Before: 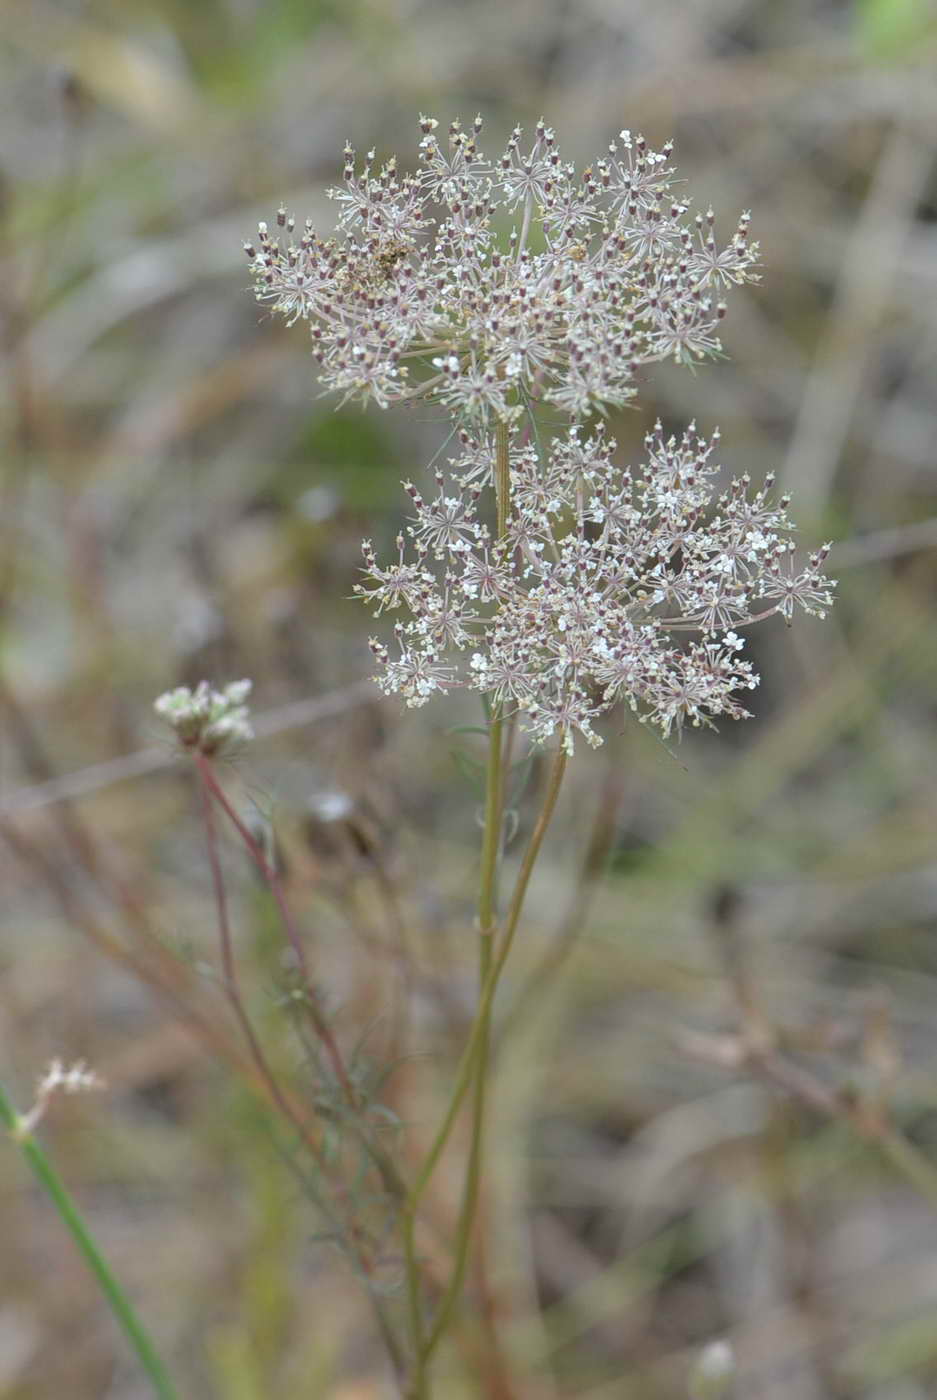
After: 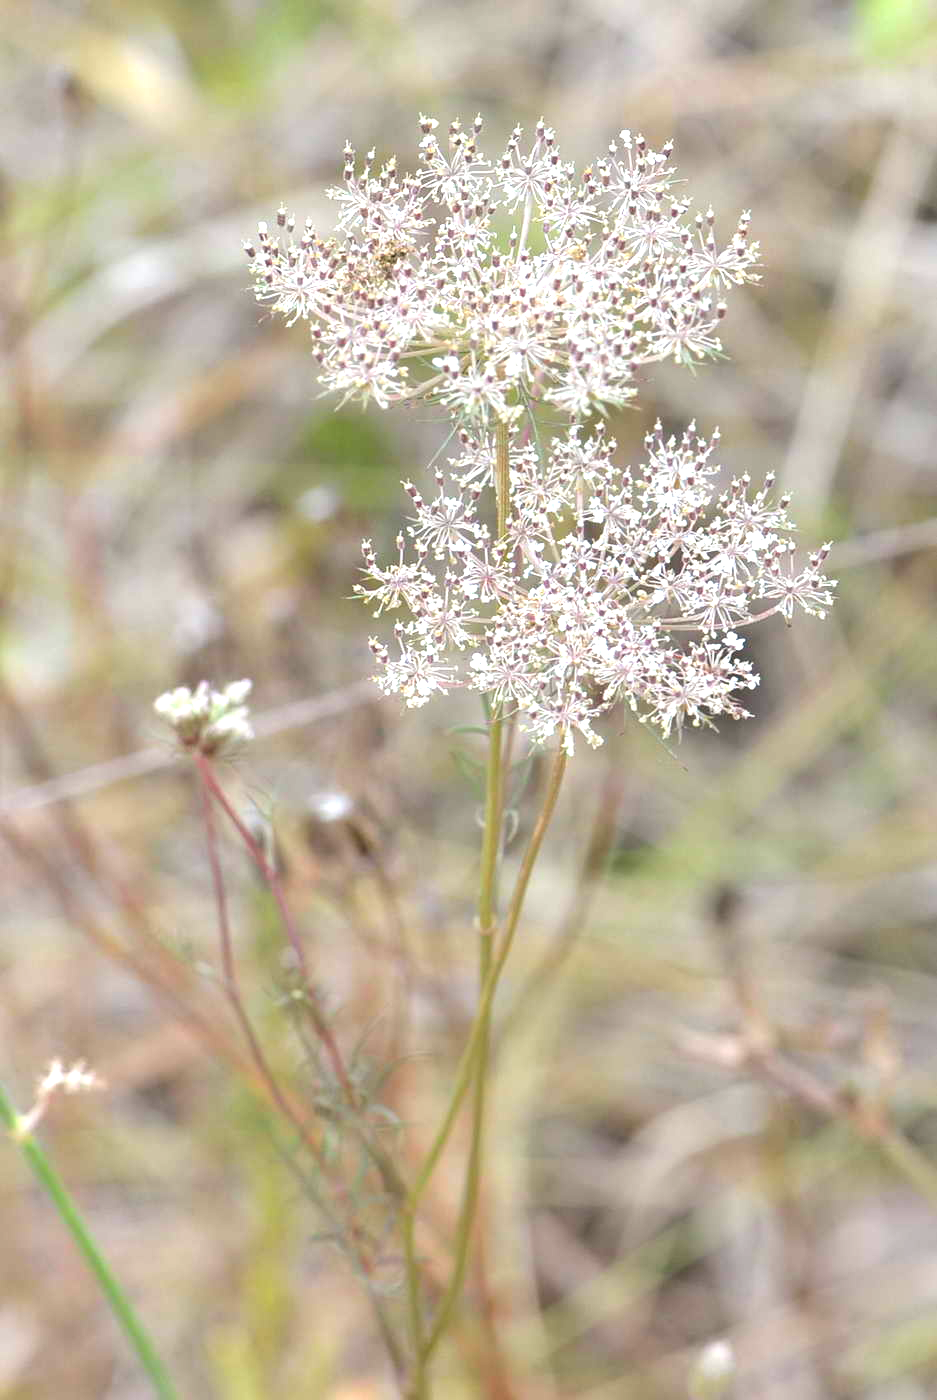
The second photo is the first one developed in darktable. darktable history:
exposure: black level correction 0, exposure 1.1 EV, compensate exposure bias true, compensate highlight preservation false
color balance: lift [0.998, 0.998, 1.001, 1.002], gamma [0.995, 1.025, 0.992, 0.975], gain [0.995, 1.02, 0.997, 0.98]
